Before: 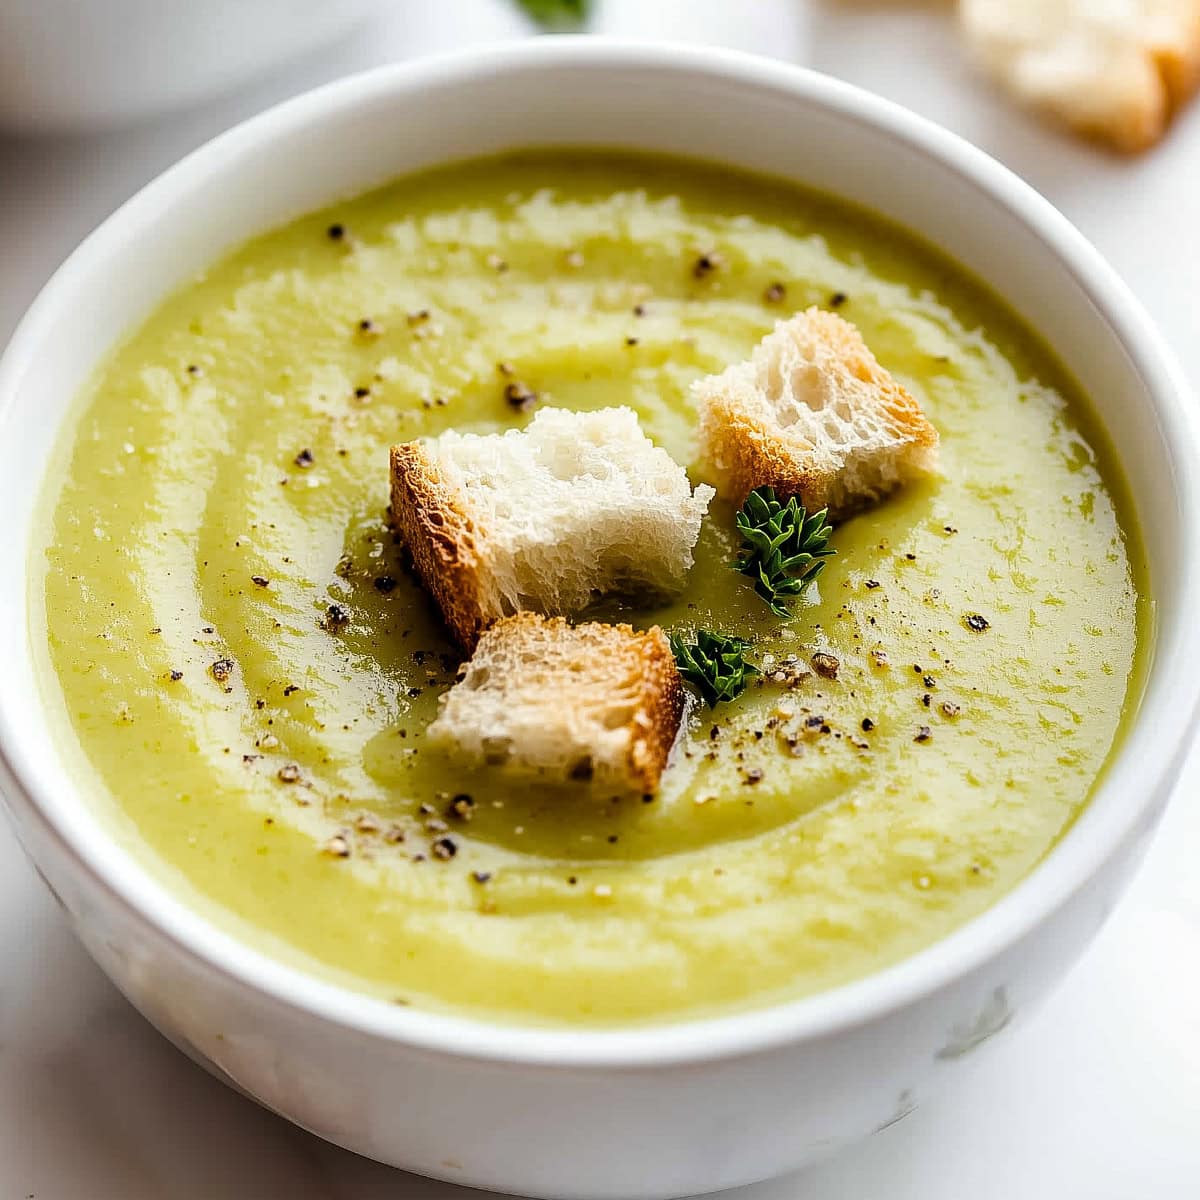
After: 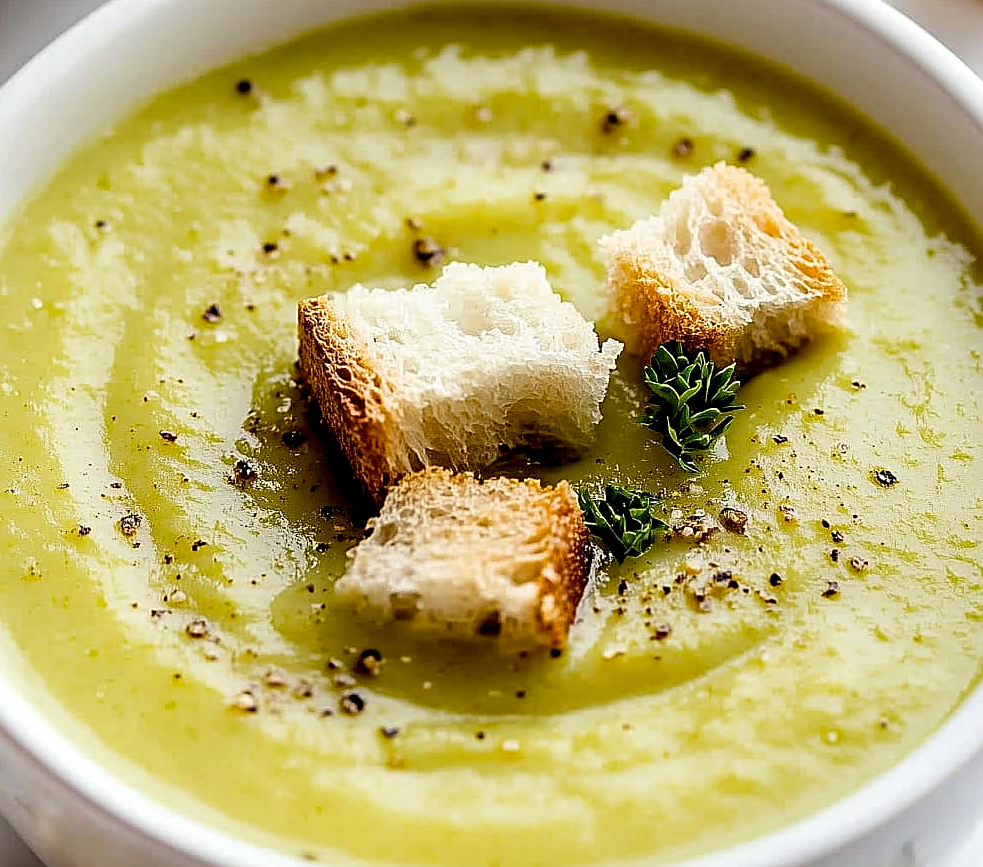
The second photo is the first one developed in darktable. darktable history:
crop: left 7.738%, top 12.085%, right 10.276%, bottom 15.445%
exposure: black level correction 0.009, exposure 0.015 EV, compensate highlight preservation false
sharpen: on, module defaults
